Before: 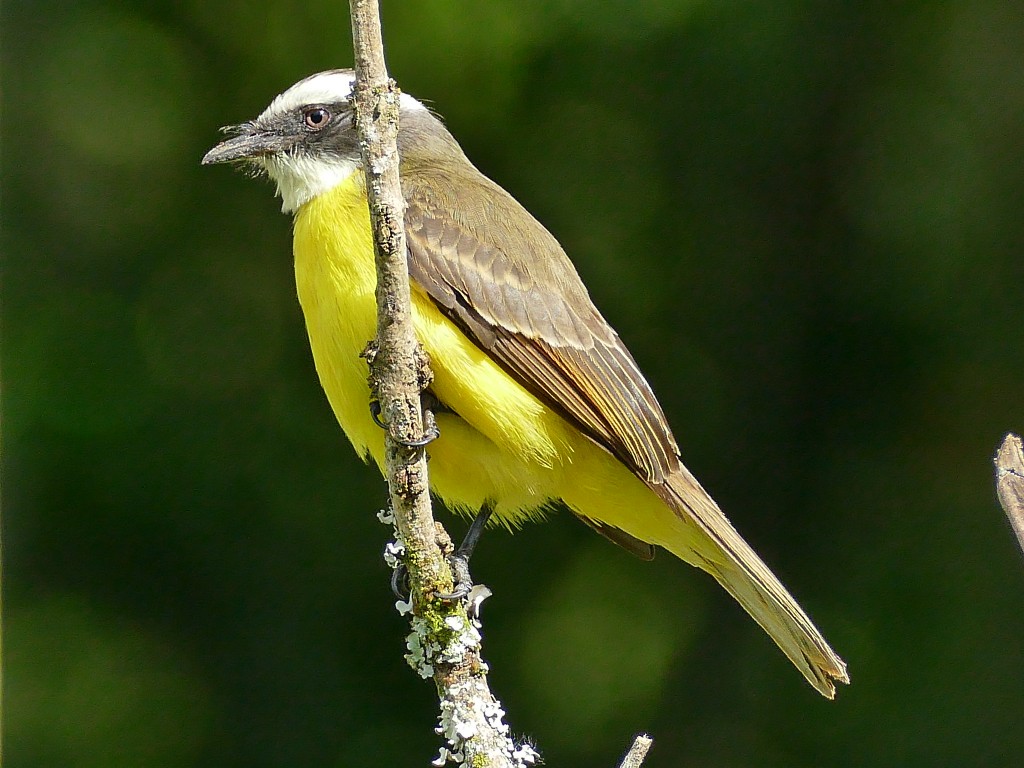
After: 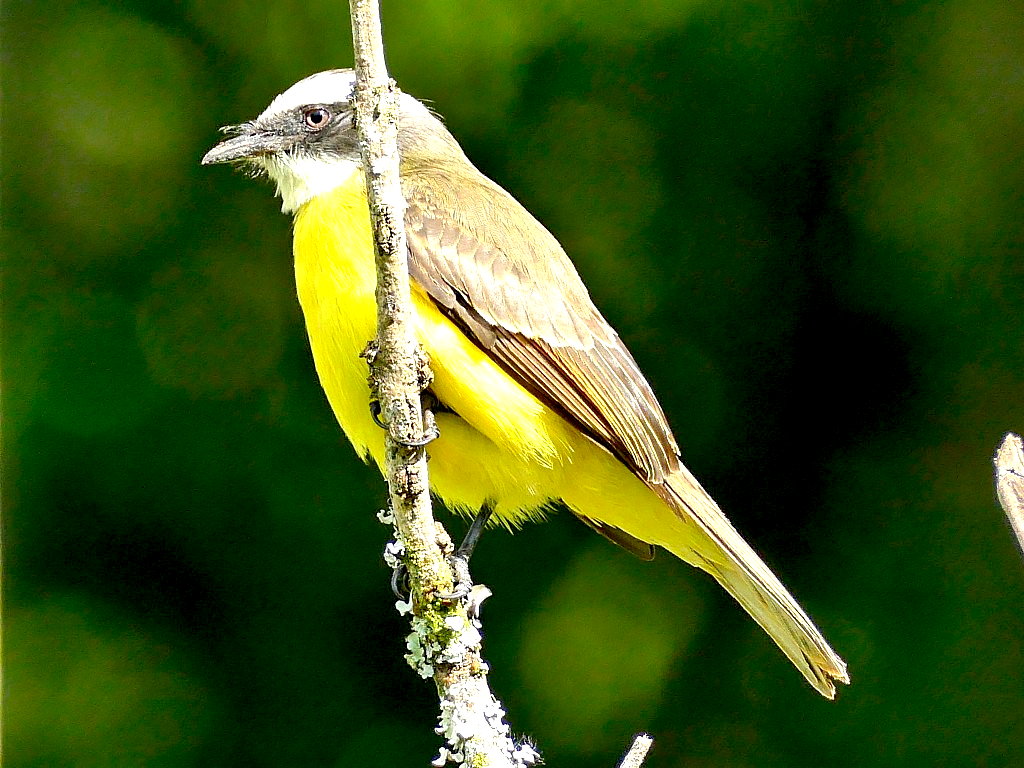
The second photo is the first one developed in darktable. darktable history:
exposure: black level correction 0.011, exposure 1.088 EV, compensate exposure bias true, compensate highlight preservation false
white balance: emerald 1
